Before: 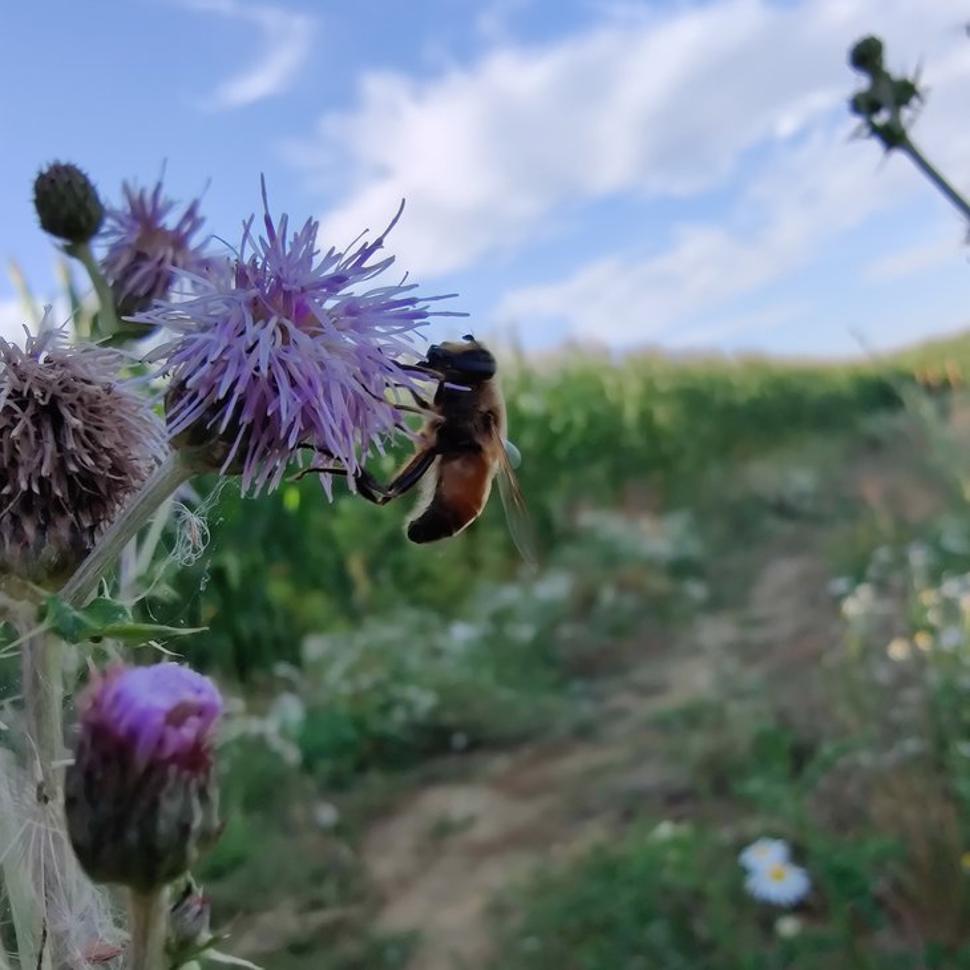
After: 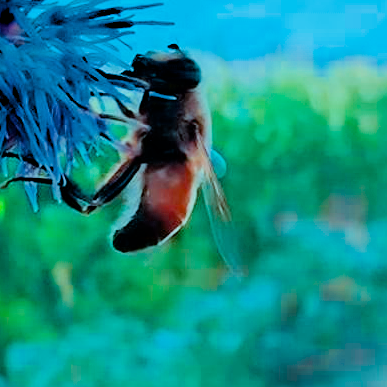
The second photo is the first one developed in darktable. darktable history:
sharpen: on, module defaults
exposure: exposure 0.606 EV, compensate highlight preservation false
filmic rgb: black relative exposure -6.85 EV, white relative exposure 5.94 EV, hardness 2.72
crop: left 30.434%, top 30.014%, right 29.639%, bottom 30.061%
color correction: highlights a* -8.58, highlights b* 3.62
color calibration: output R [1.422, -0.35, -0.252, 0], output G [-0.238, 1.259, -0.084, 0], output B [-0.081, -0.196, 1.58, 0], output brightness [0.49, 0.671, -0.57, 0], x 0.367, y 0.376, temperature 4362.06 K
